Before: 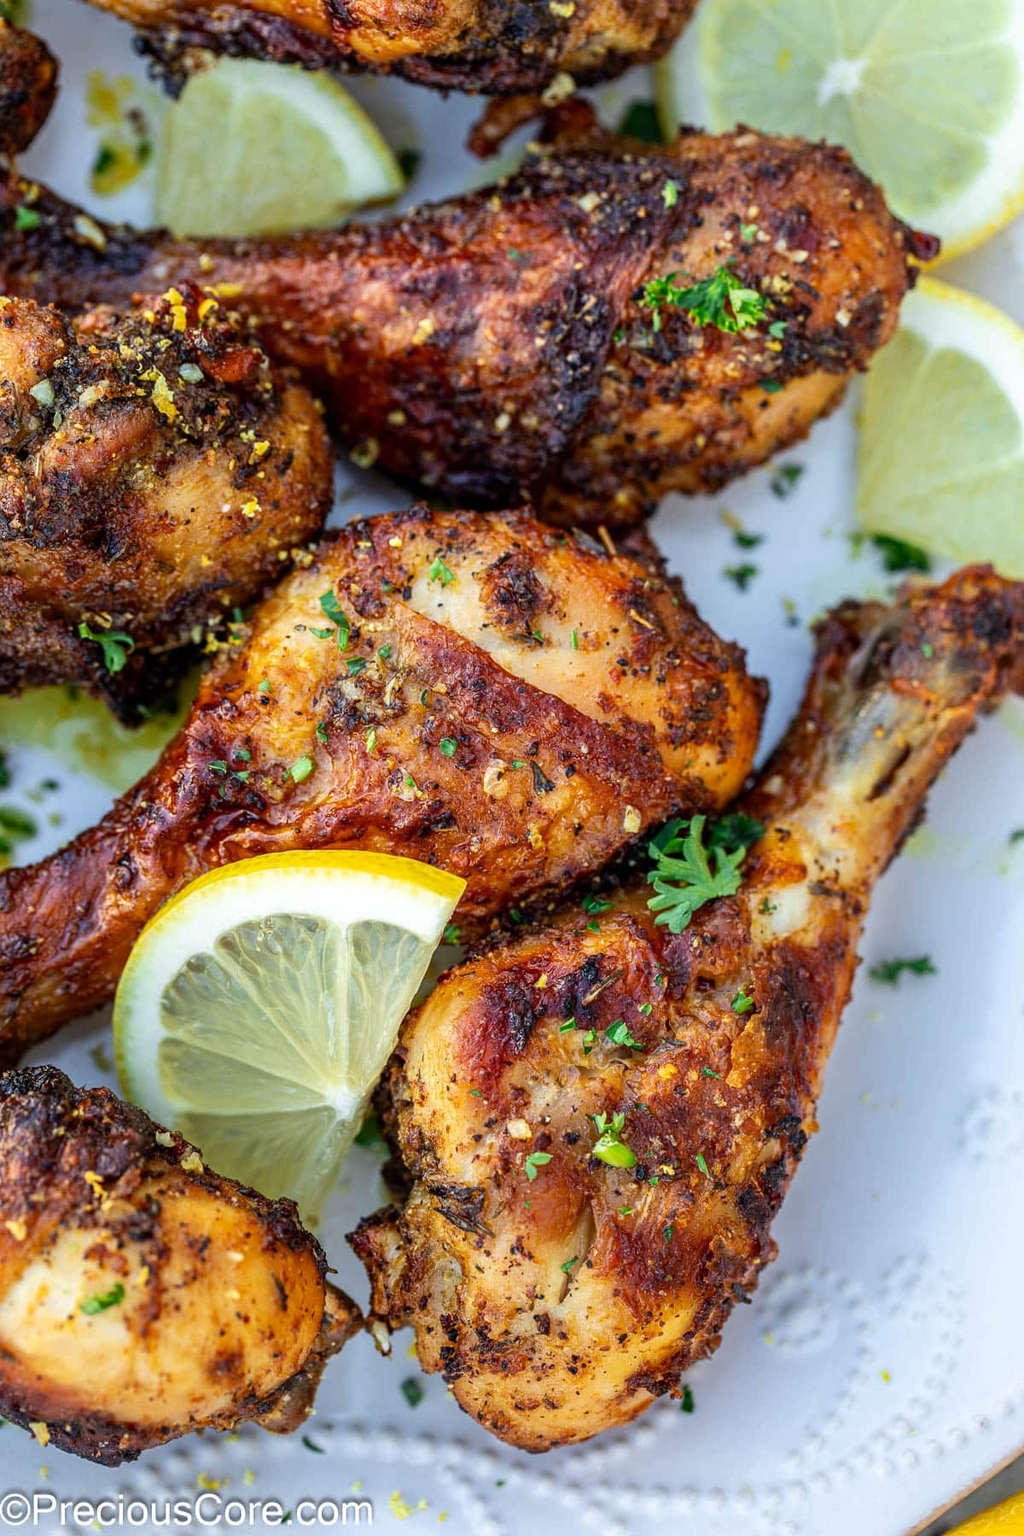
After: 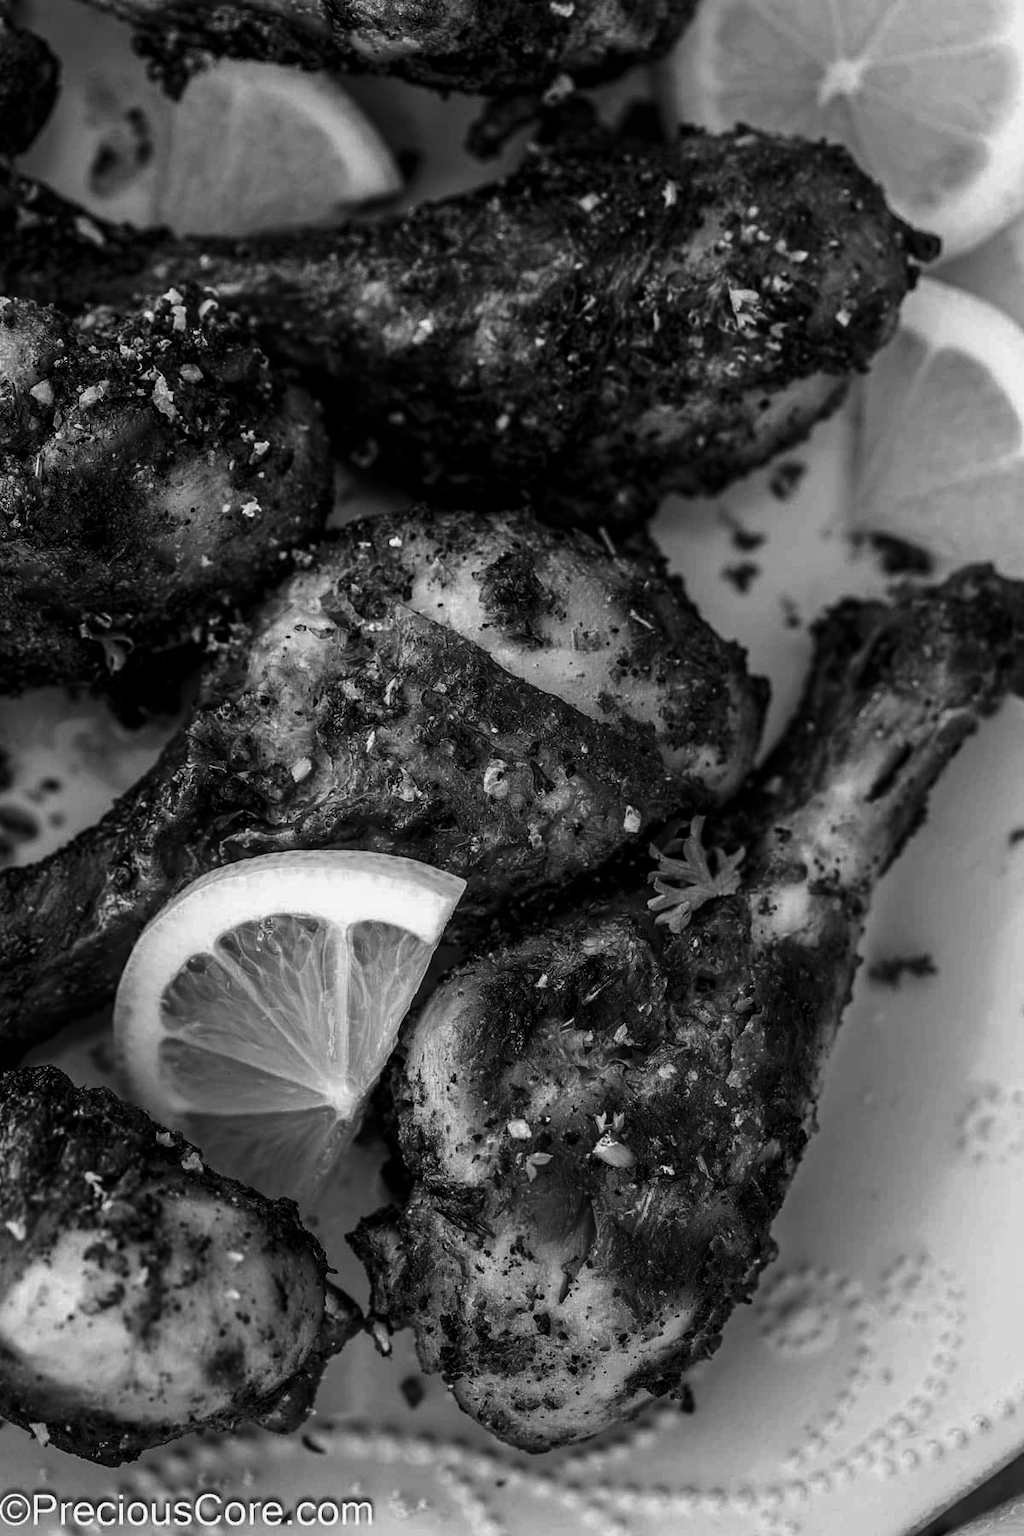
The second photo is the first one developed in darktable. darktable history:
velvia: strength 67.07%, mid-tones bias 0.972
contrast brightness saturation: contrast -0.03, brightness -0.59, saturation -1
